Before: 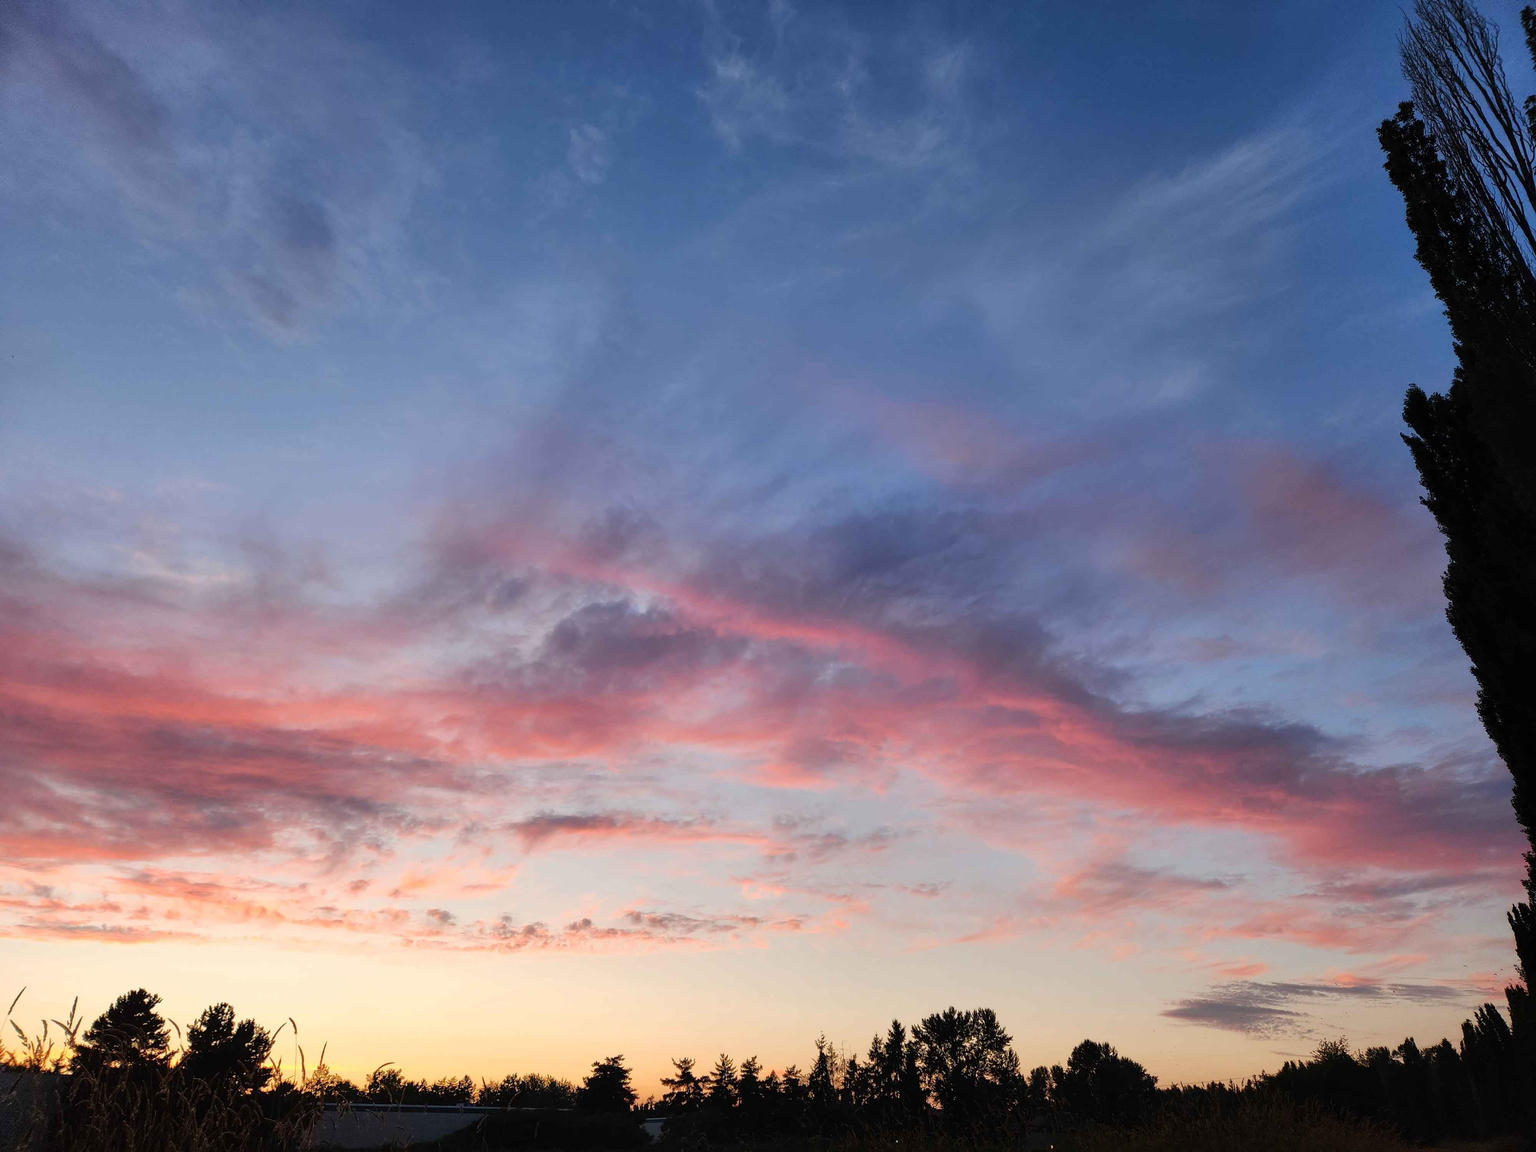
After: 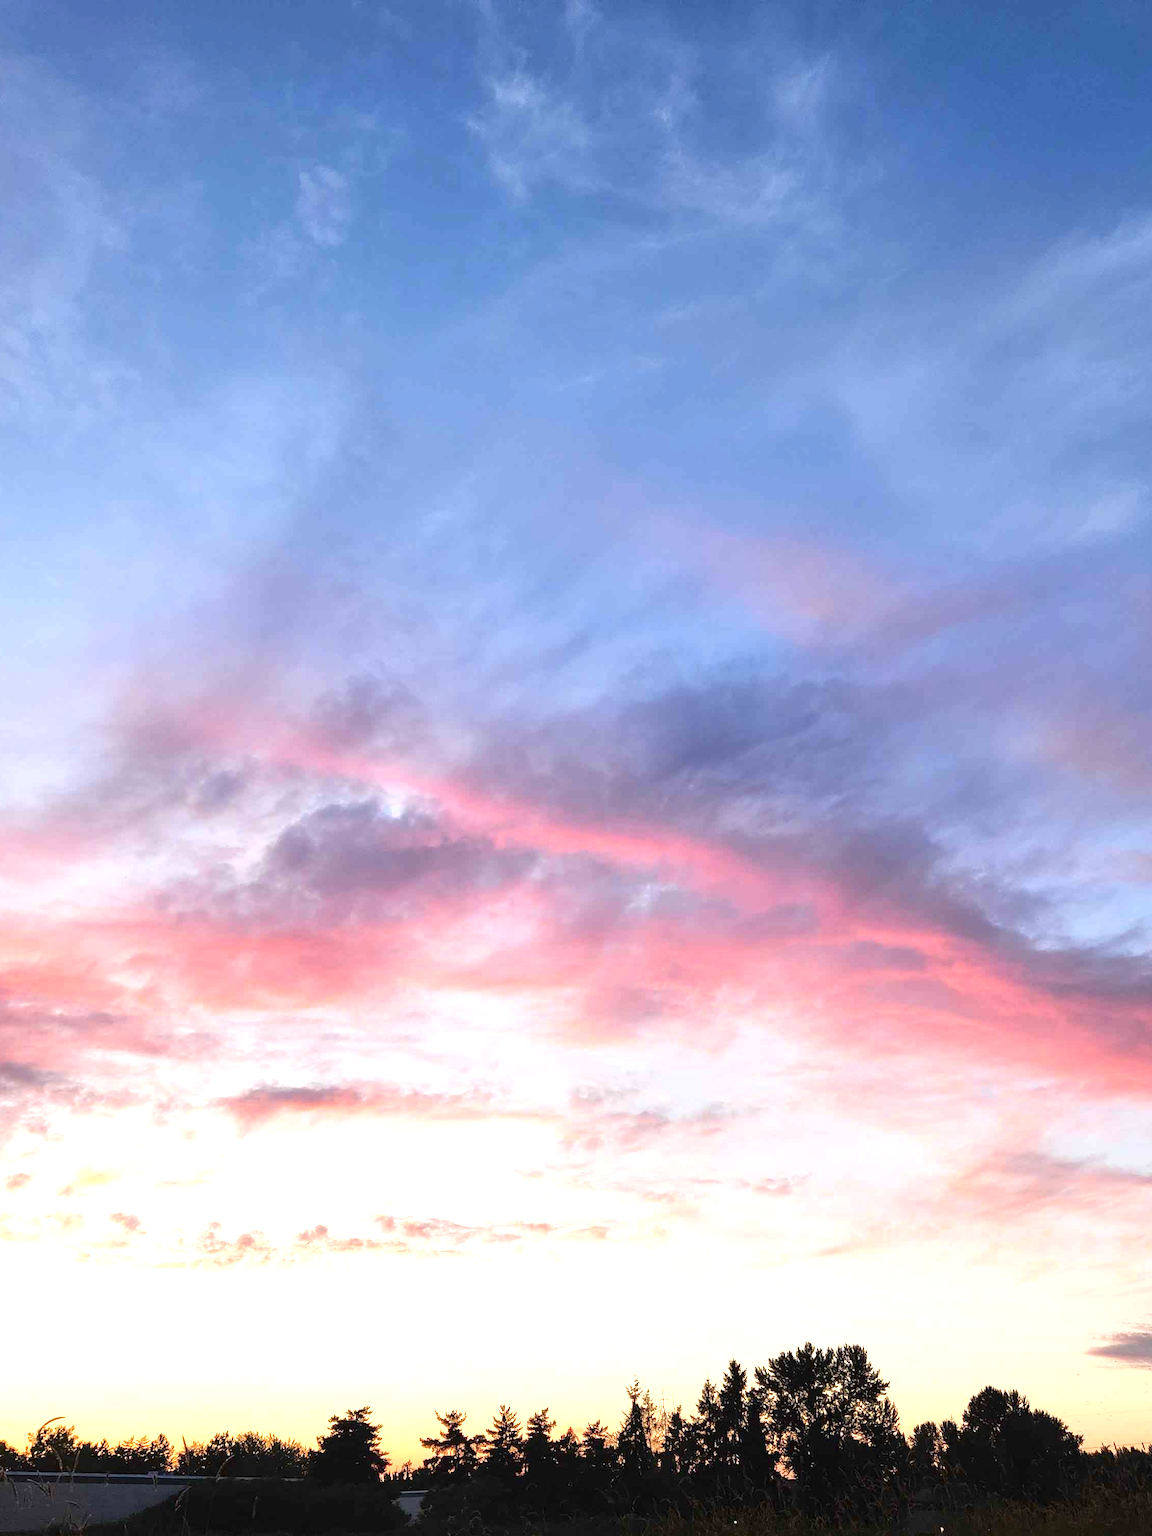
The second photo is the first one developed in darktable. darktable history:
crop and rotate: left 22.516%, right 21.234%
color balance: mode lift, gamma, gain (sRGB)
exposure: black level correction 0, exposure 1.1 EV, compensate exposure bias true, compensate highlight preservation false
